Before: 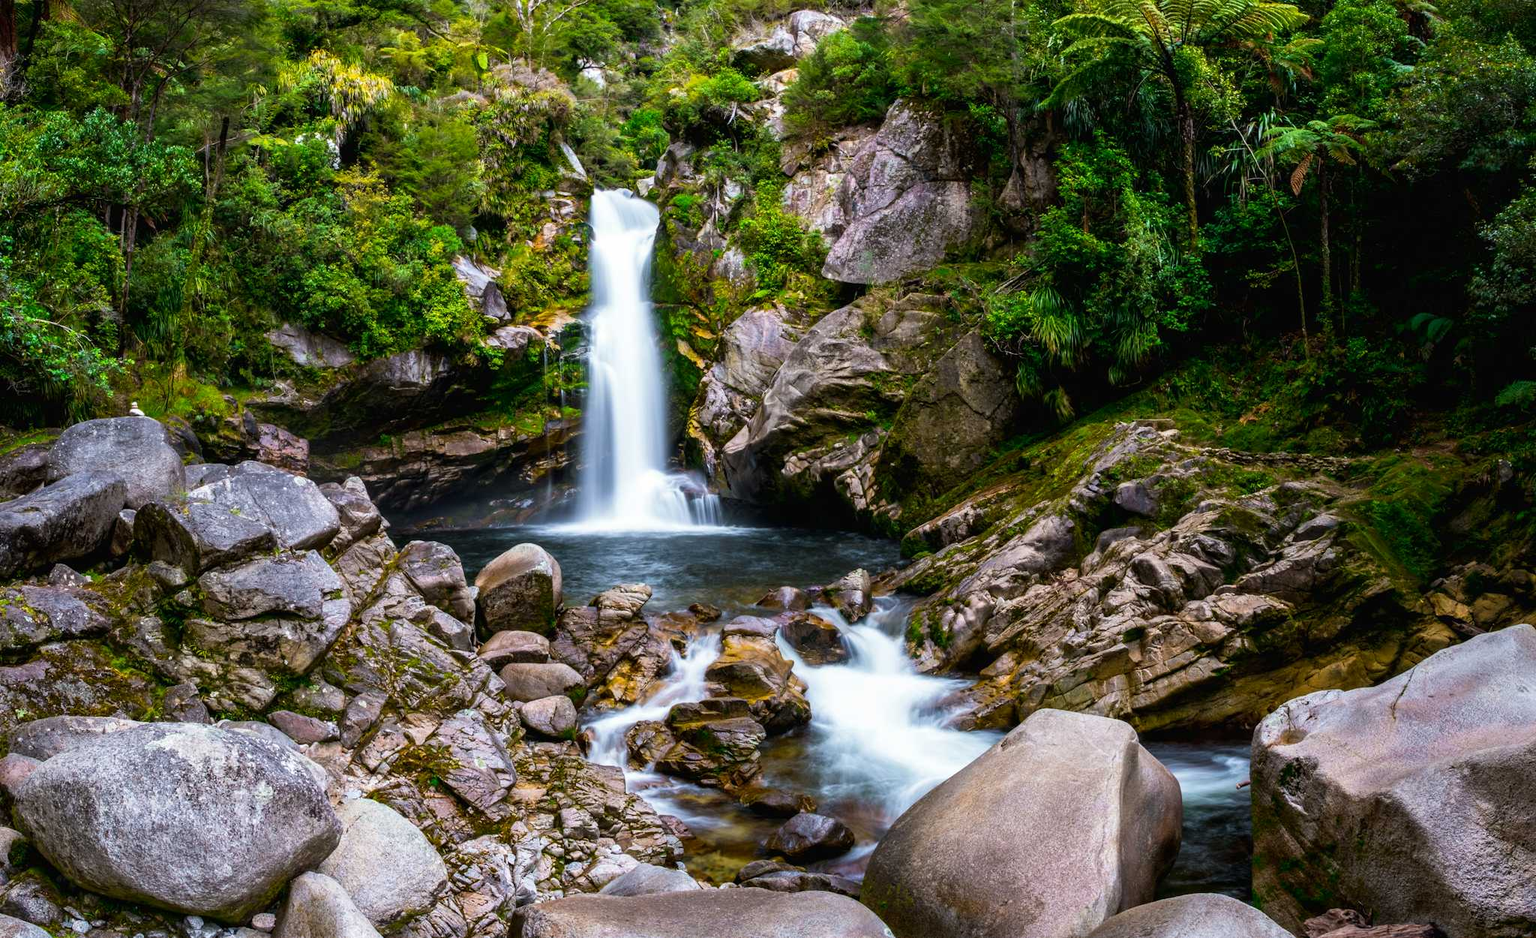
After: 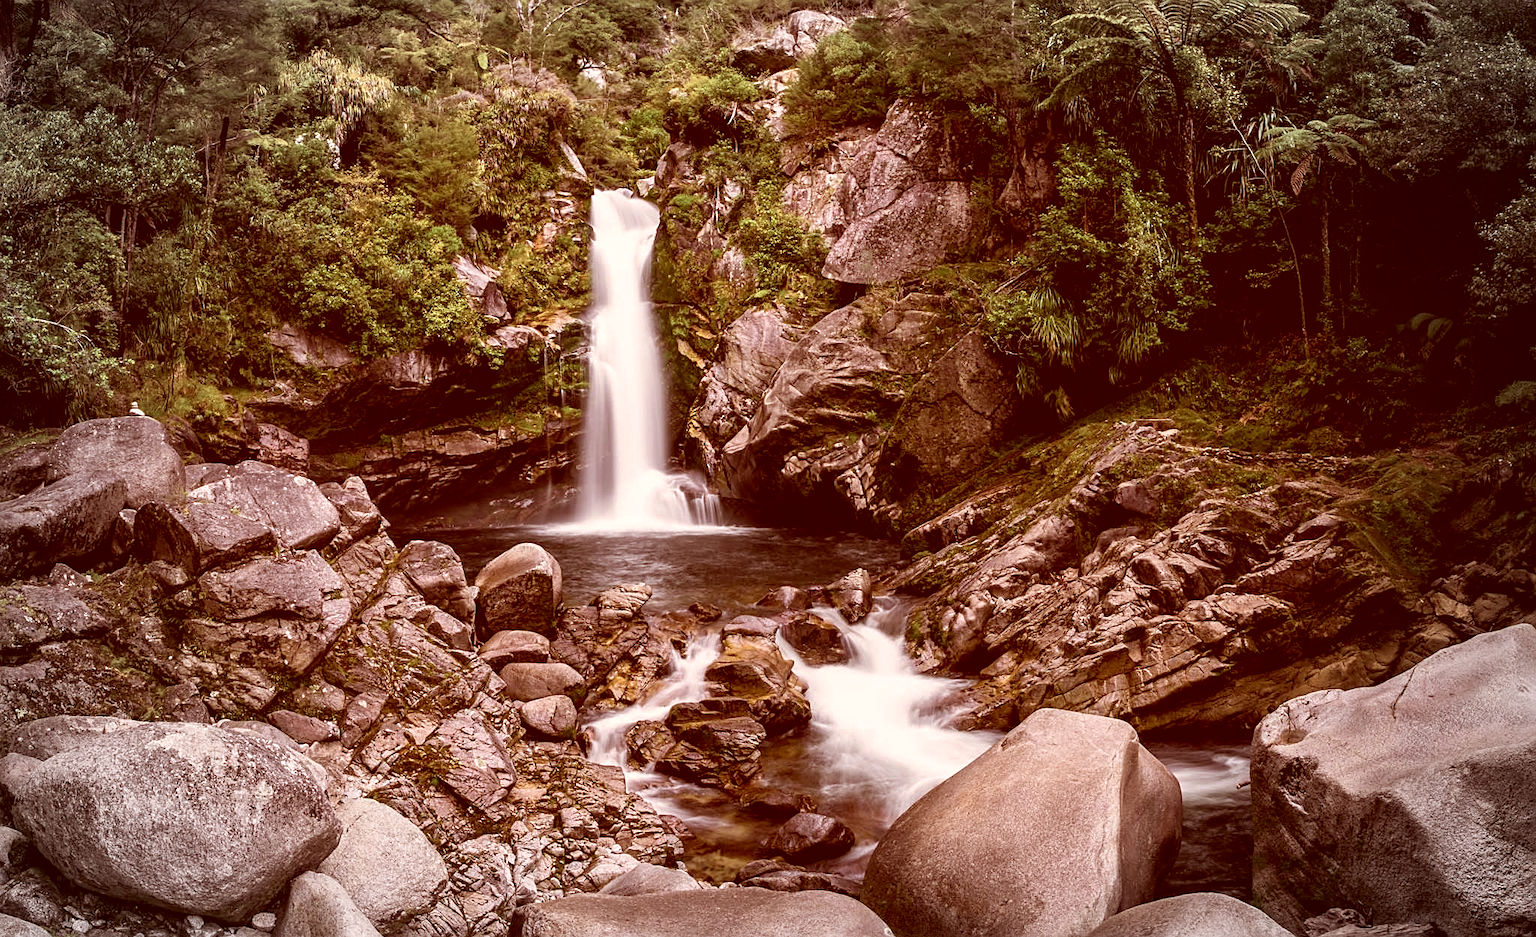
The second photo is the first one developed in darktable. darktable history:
sharpen: on, module defaults
exposure: exposure 0.153 EV, compensate highlight preservation false
color correction: highlights a* 9.06, highlights b* 8.87, shadows a* 39.52, shadows b* 39.94, saturation 0.806
contrast brightness saturation: contrast -0.057, saturation -0.391
vignetting: fall-off start 71.09%, brightness -0.169, width/height ratio 1.333
